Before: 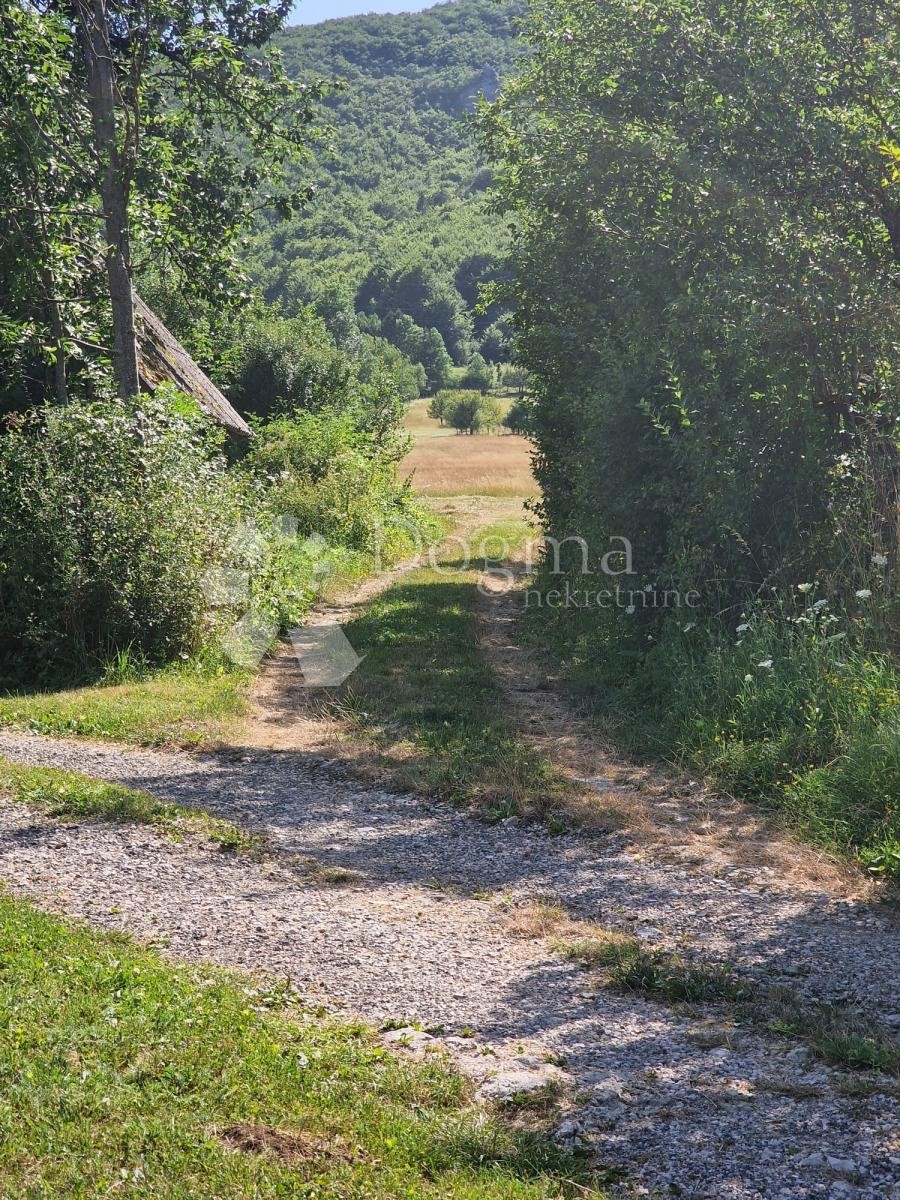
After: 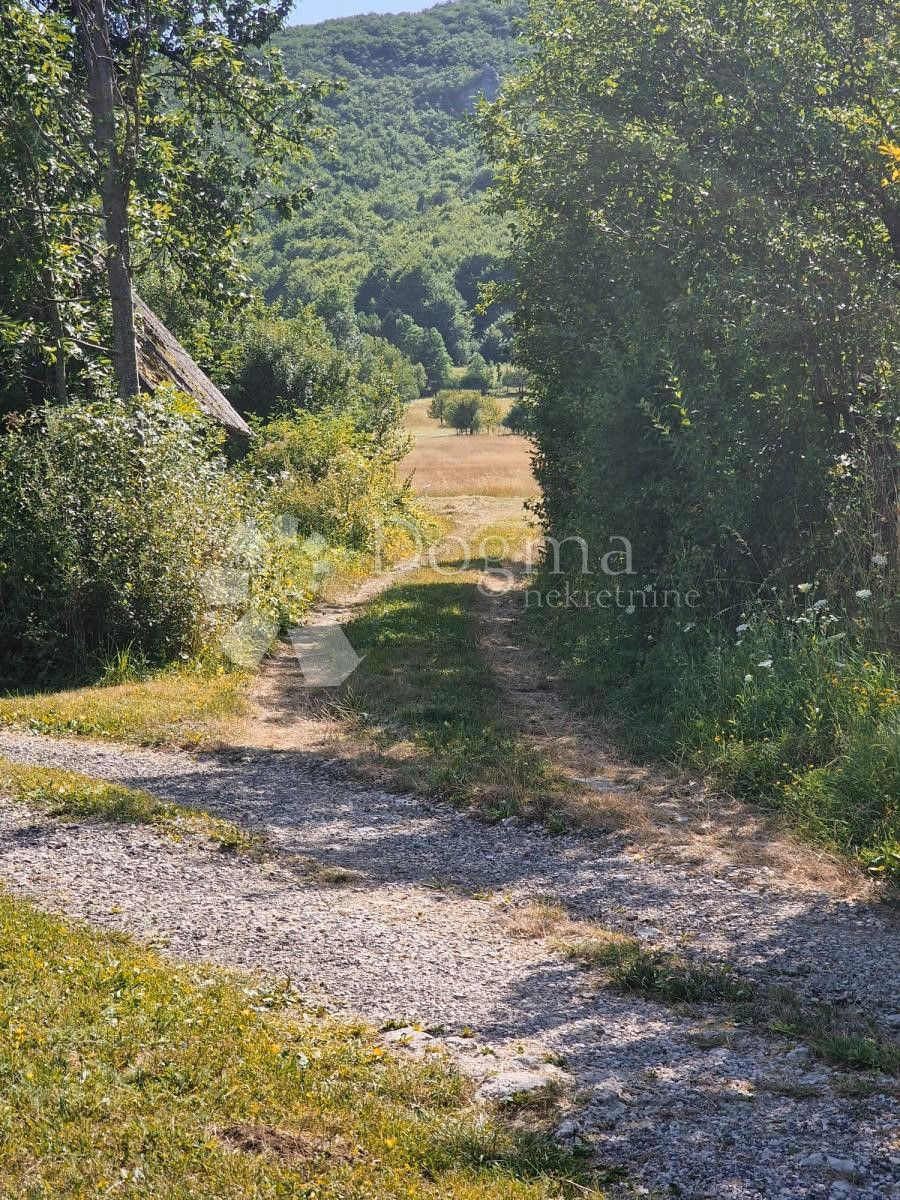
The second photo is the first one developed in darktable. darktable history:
color zones: curves: ch2 [(0, 0.5) (0.143, 0.5) (0.286, 0.416) (0.429, 0.5) (0.571, 0.5) (0.714, 0.5) (0.857, 0.5) (1, 0.5)]
